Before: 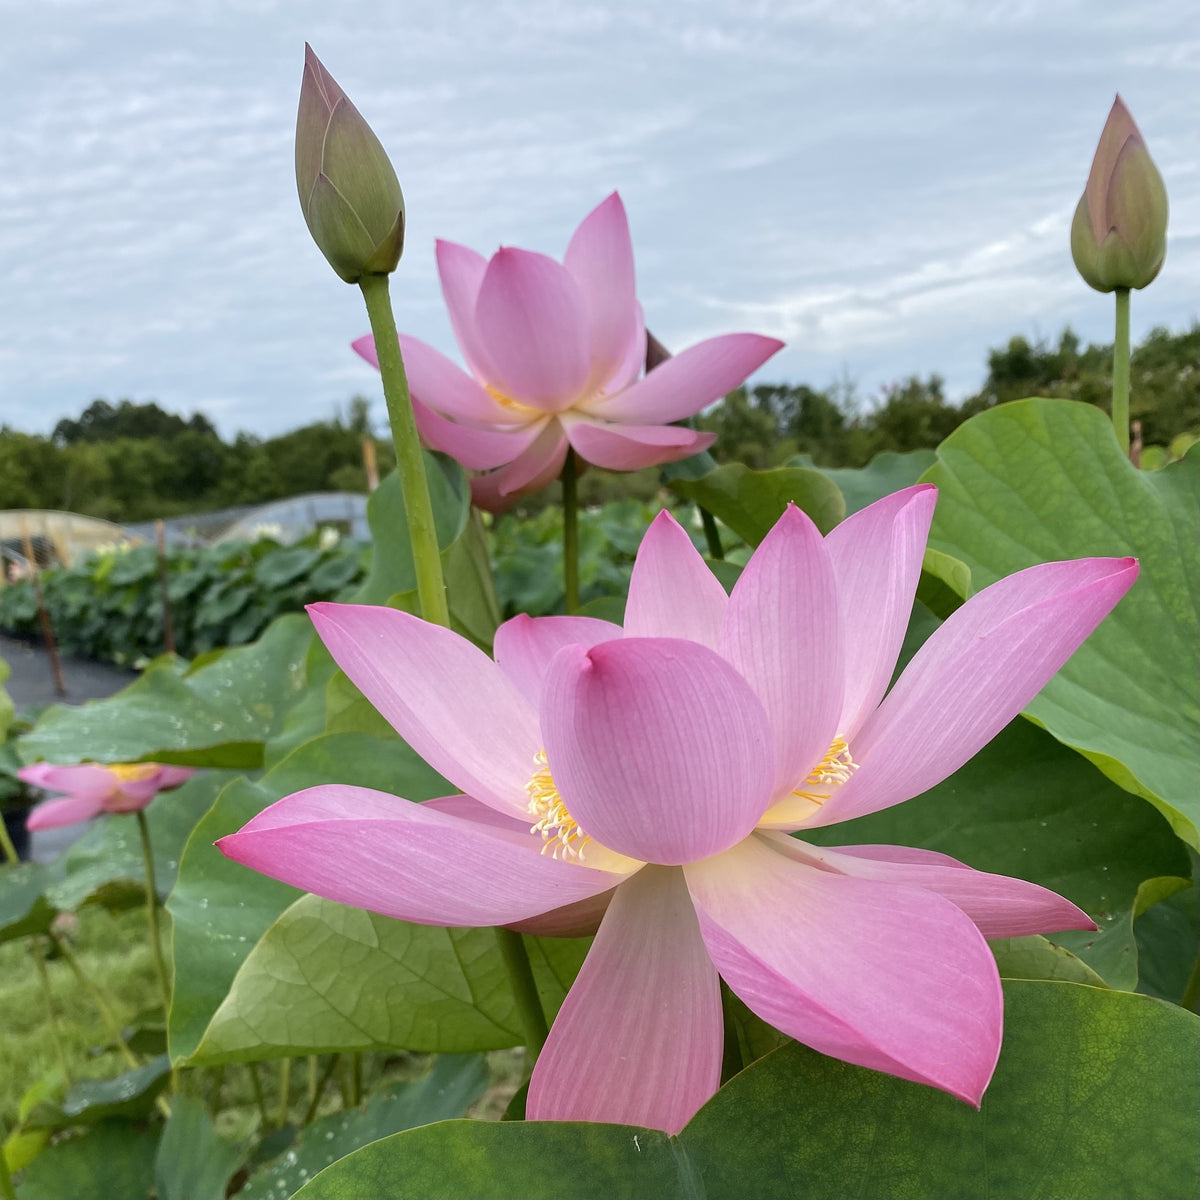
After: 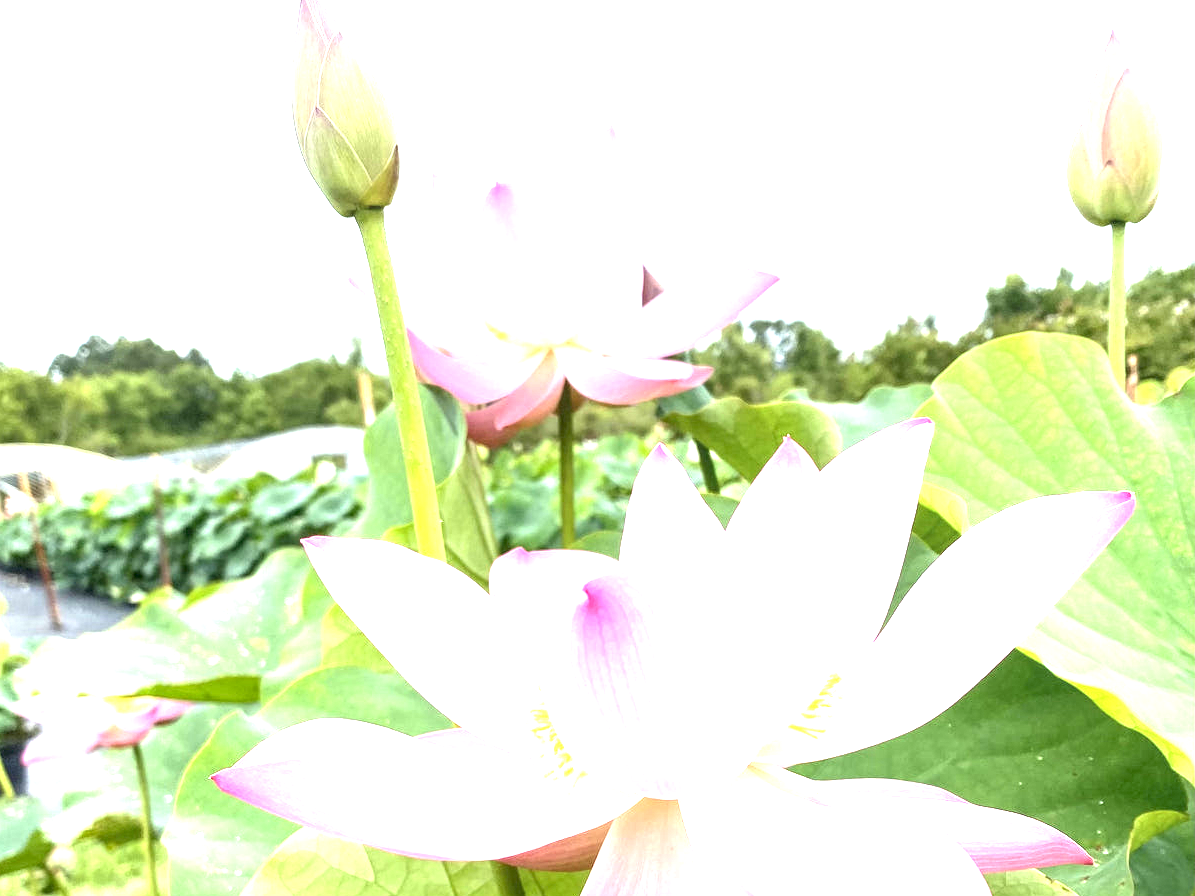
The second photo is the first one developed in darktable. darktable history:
exposure: black level correction 0, exposure 2.301 EV, compensate highlight preservation false
crop: left 0.364%, top 5.503%, bottom 19.812%
local contrast: detail 130%
